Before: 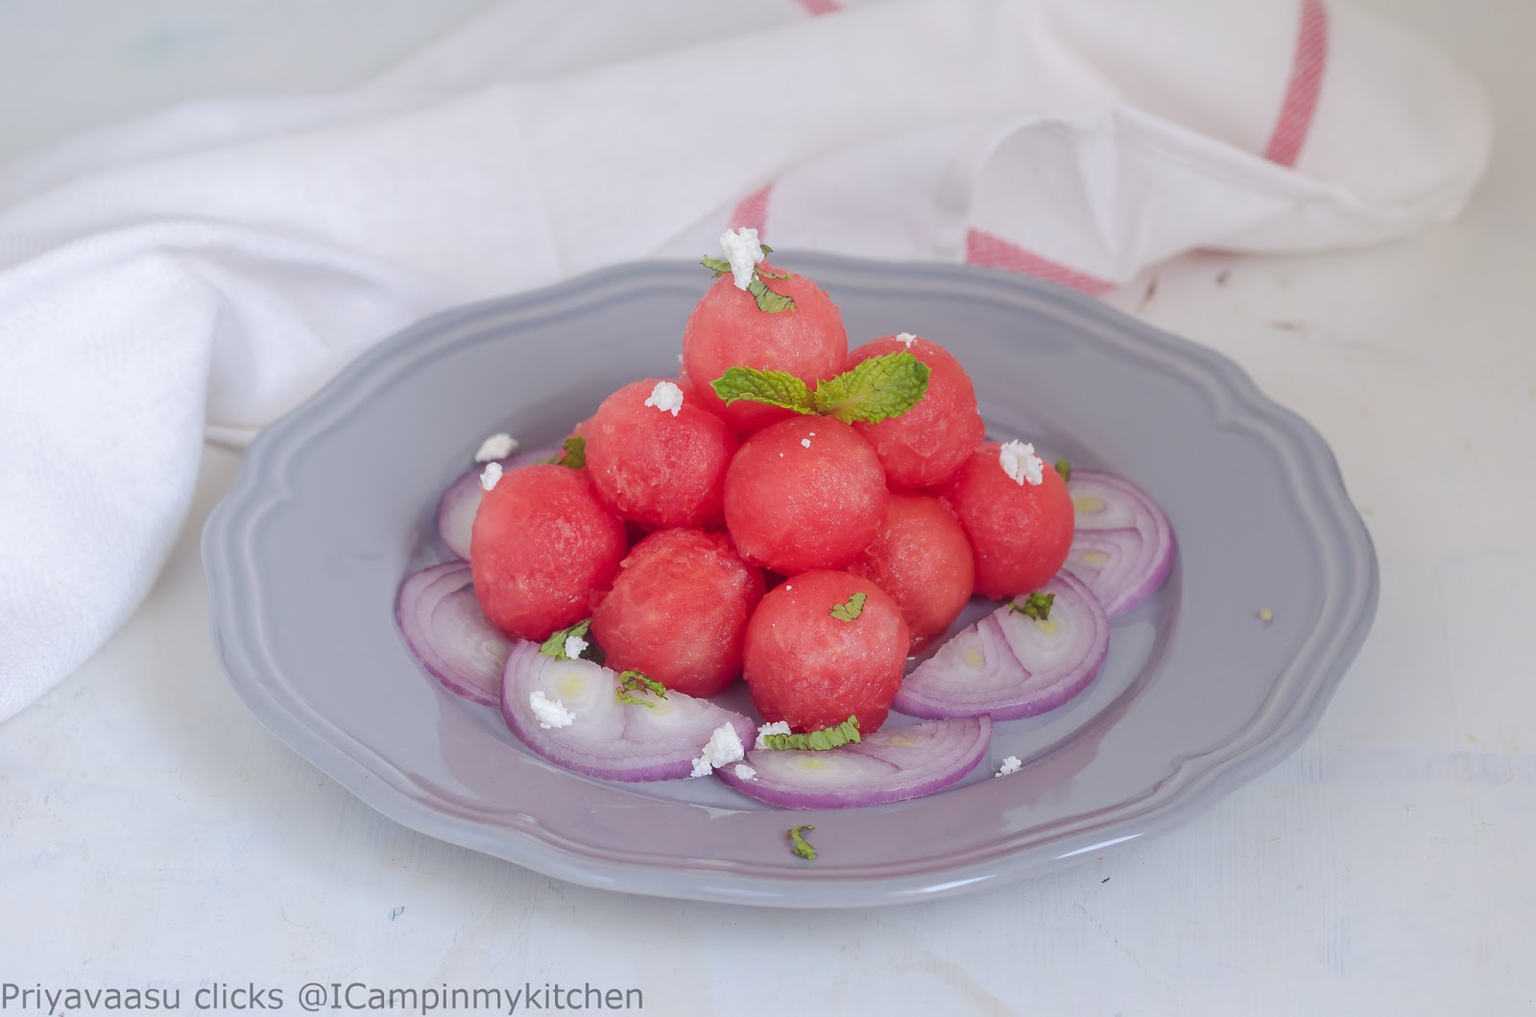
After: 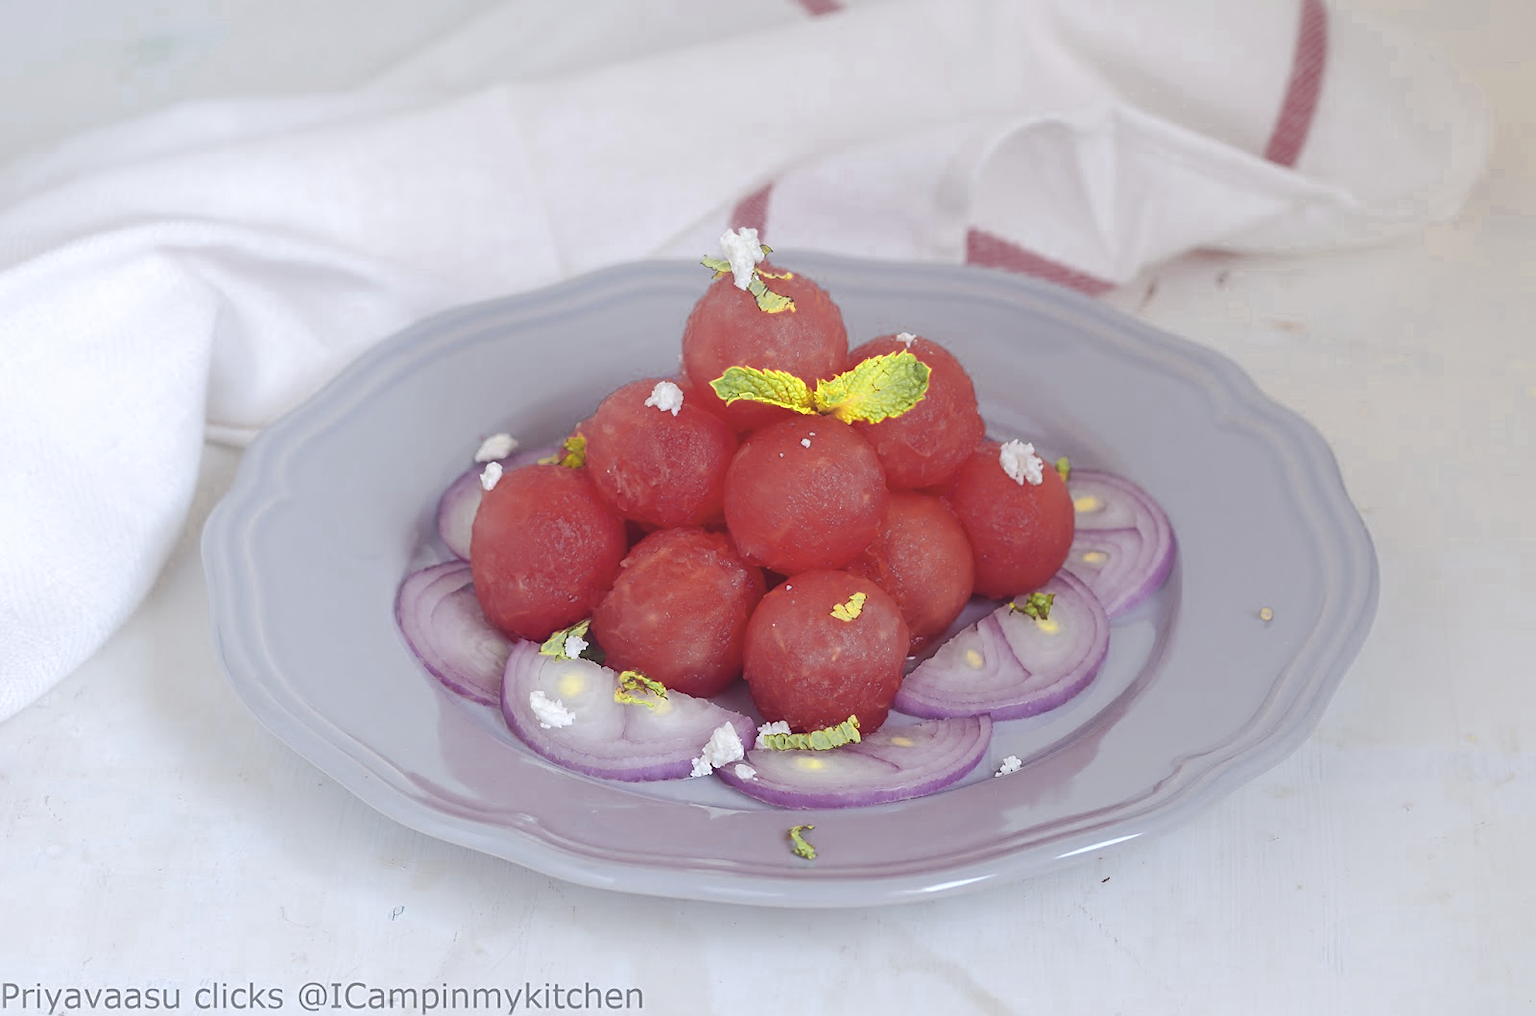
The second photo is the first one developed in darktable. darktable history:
tone equalizer: edges refinement/feathering 500, mask exposure compensation -1.57 EV, preserve details no
color zones: curves: ch0 [(0.004, 0.306) (0.107, 0.448) (0.252, 0.656) (0.41, 0.398) (0.595, 0.515) (0.768, 0.628)]; ch1 [(0.07, 0.323) (0.151, 0.452) (0.252, 0.608) (0.346, 0.221) (0.463, 0.189) (0.61, 0.368) (0.735, 0.395) (0.921, 0.412)]; ch2 [(0, 0.476) (0.132, 0.512) (0.243, 0.512) (0.397, 0.48) (0.522, 0.376) (0.634, 0.536) (0.761, 0.46)]
color balance rgb: global offset › luminance 0.768%, perceptual saturation grading › global saturation 0.161%, perceptual brilliance grading › mid-tones 10.853%, perceptual brilliance grading › shadows 14.559%, global vibrance 14.173%
sharpen: on, module defaults
